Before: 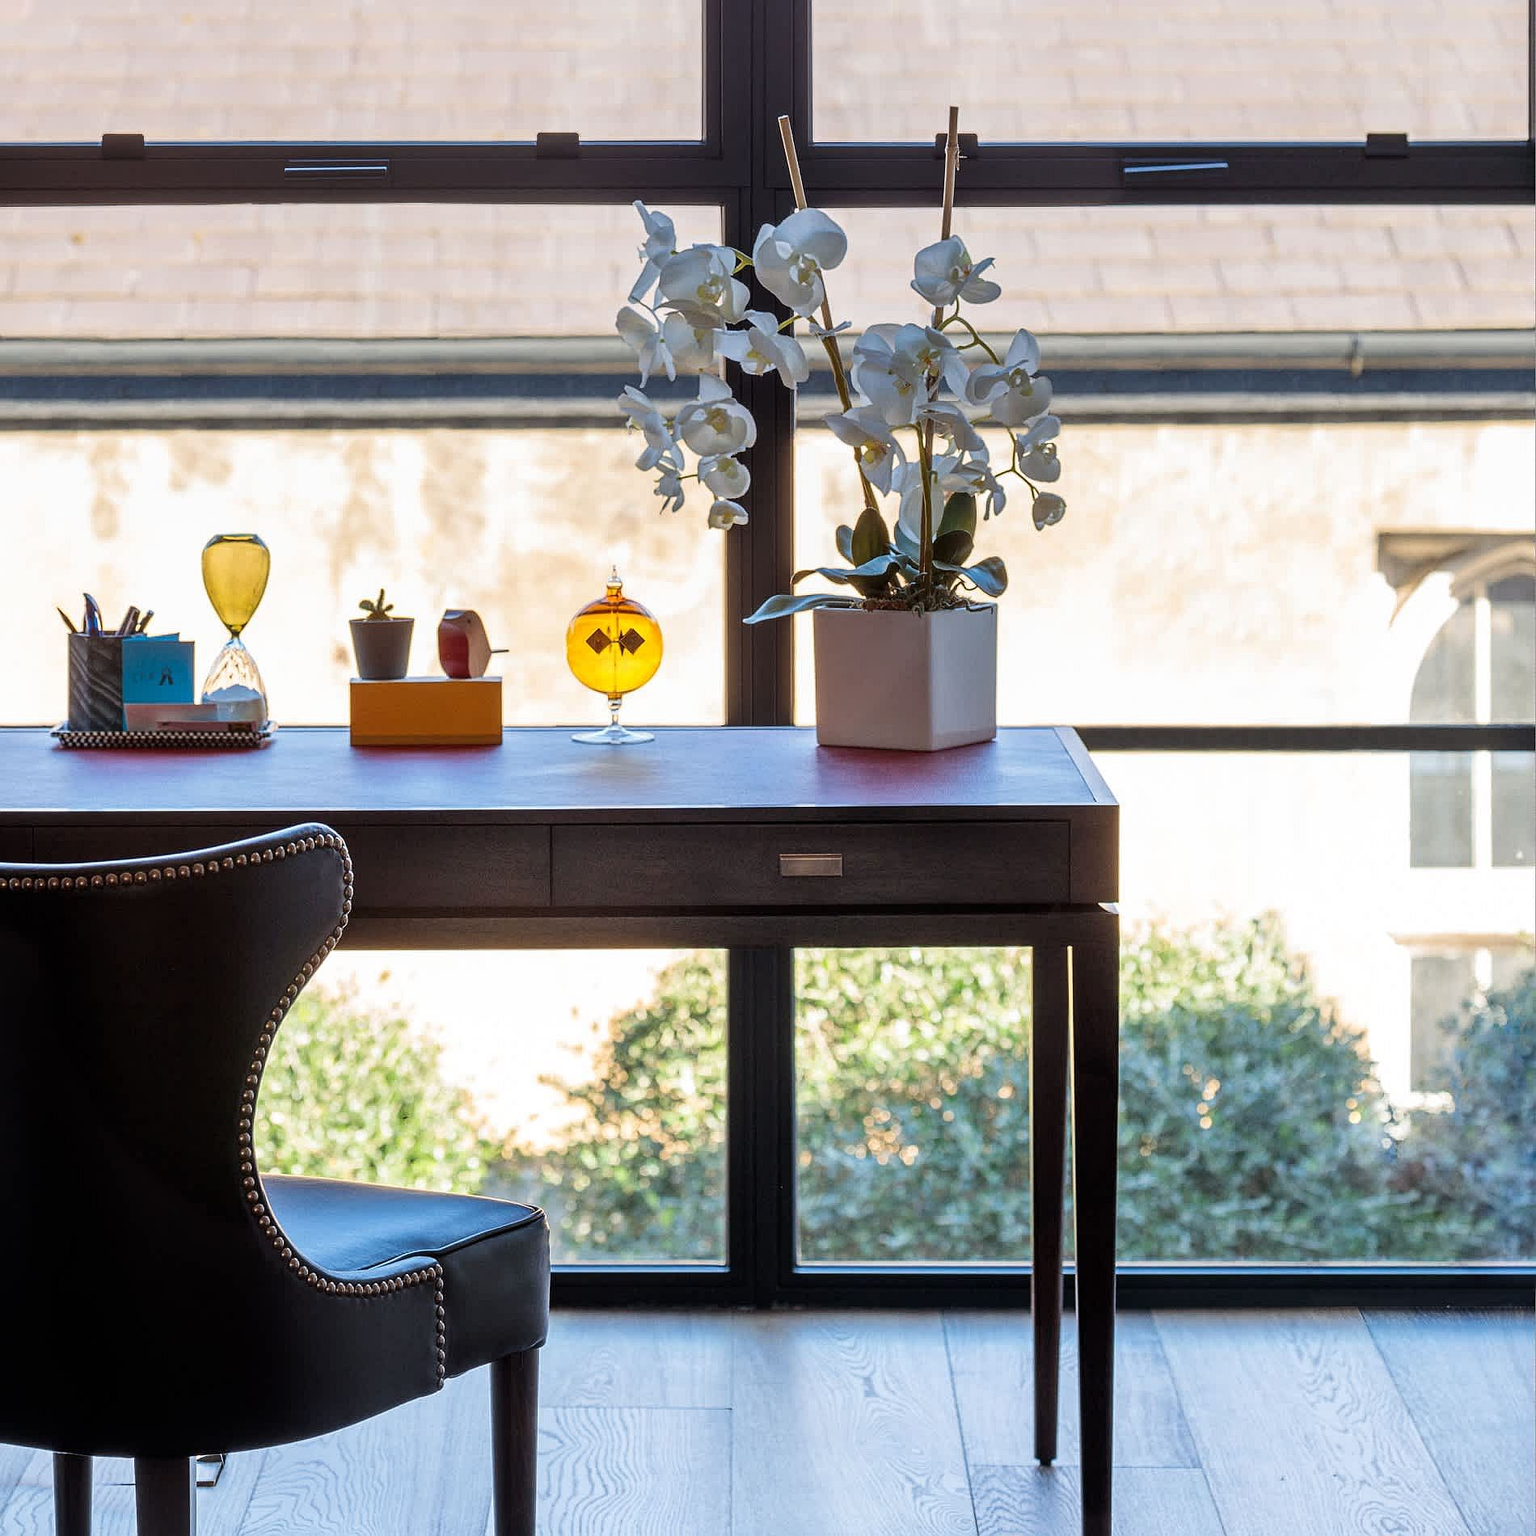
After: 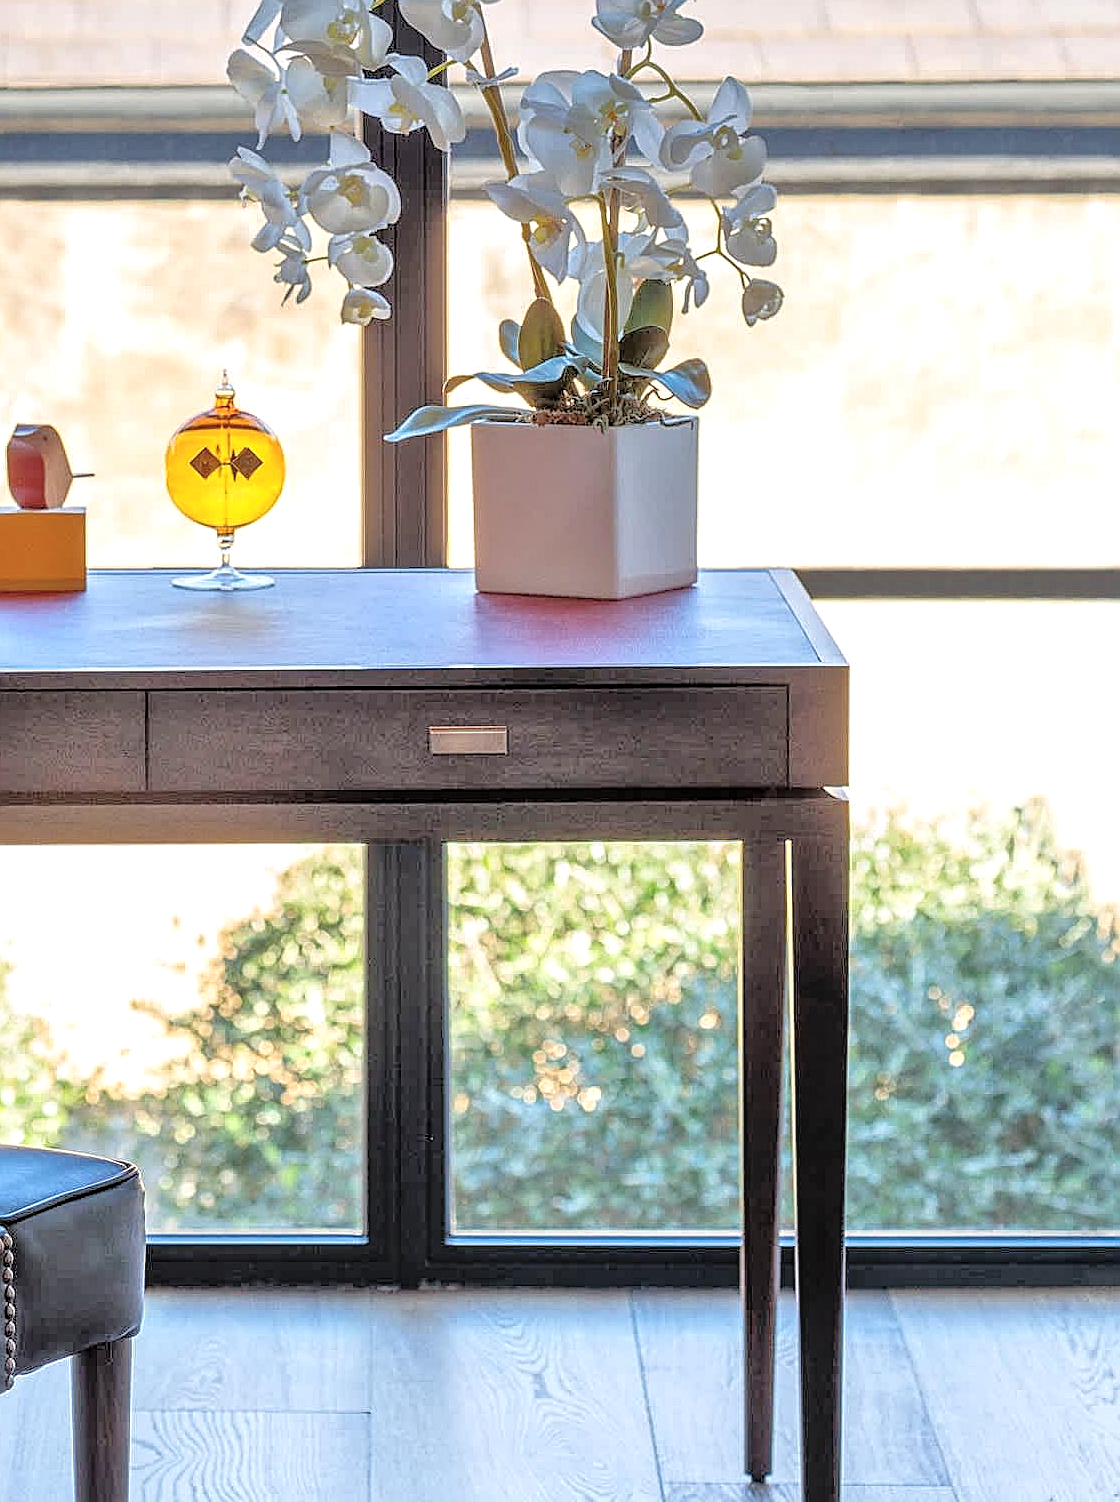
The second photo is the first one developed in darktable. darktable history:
contrast brightness saturation: brightness 0.153
tone equalizer: -7 EV 0.163 EV, -6 EV 0.601 EV, -5 EV 1.11 EV, -4 EV 1.32 EV, -3 EV 1.16 EV, -2 EV 0.6 EV, -1 EV 0.163 EV
color balance rgb: perceptual saturation grading › global saturation 0.01%, perceptual brilliance grading › global brilliance 3.336%
local contrast: on, module defaults
crop and rotate: left 28.226%, top 17.417%, right 12.81%, bottom 3.524%
sharpen: on, module defaults
